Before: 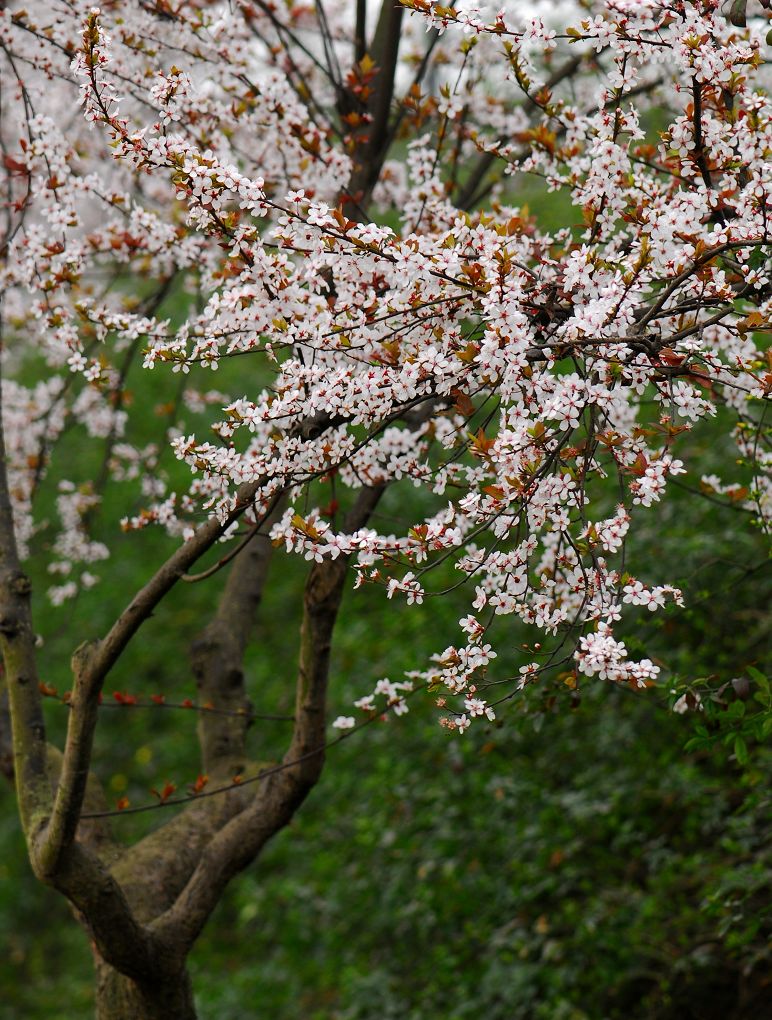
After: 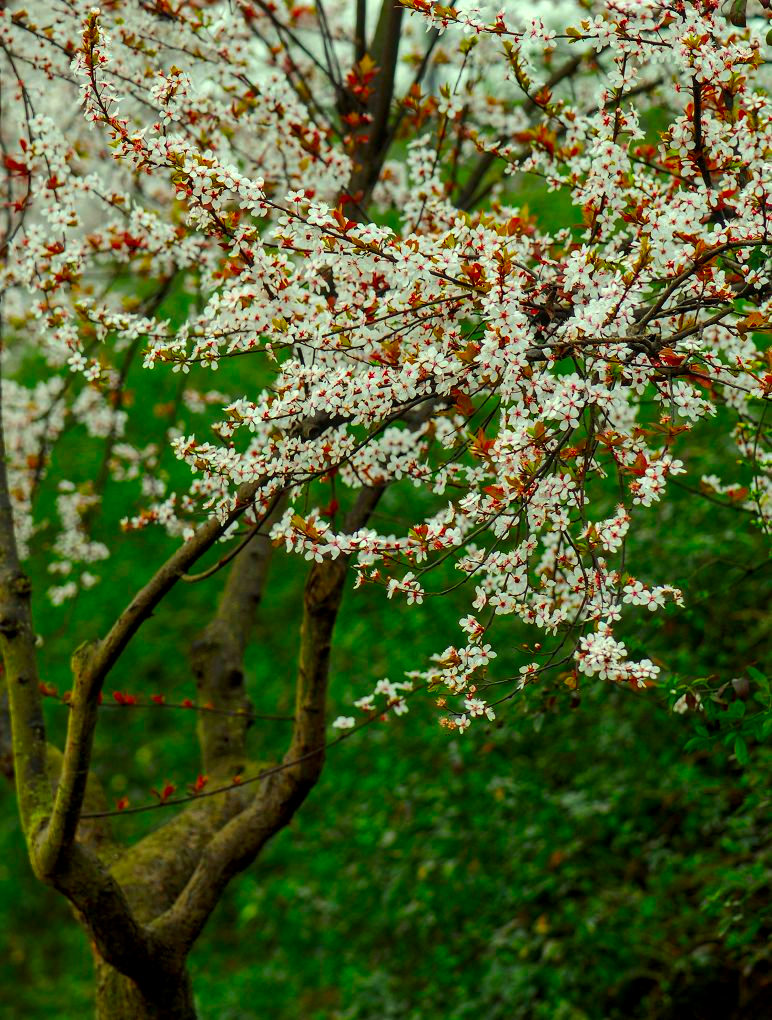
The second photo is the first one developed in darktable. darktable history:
color correction: highlights a* -10.77, highlights b* 9.8, saturation 1.72
local contrast: on, module defaults
